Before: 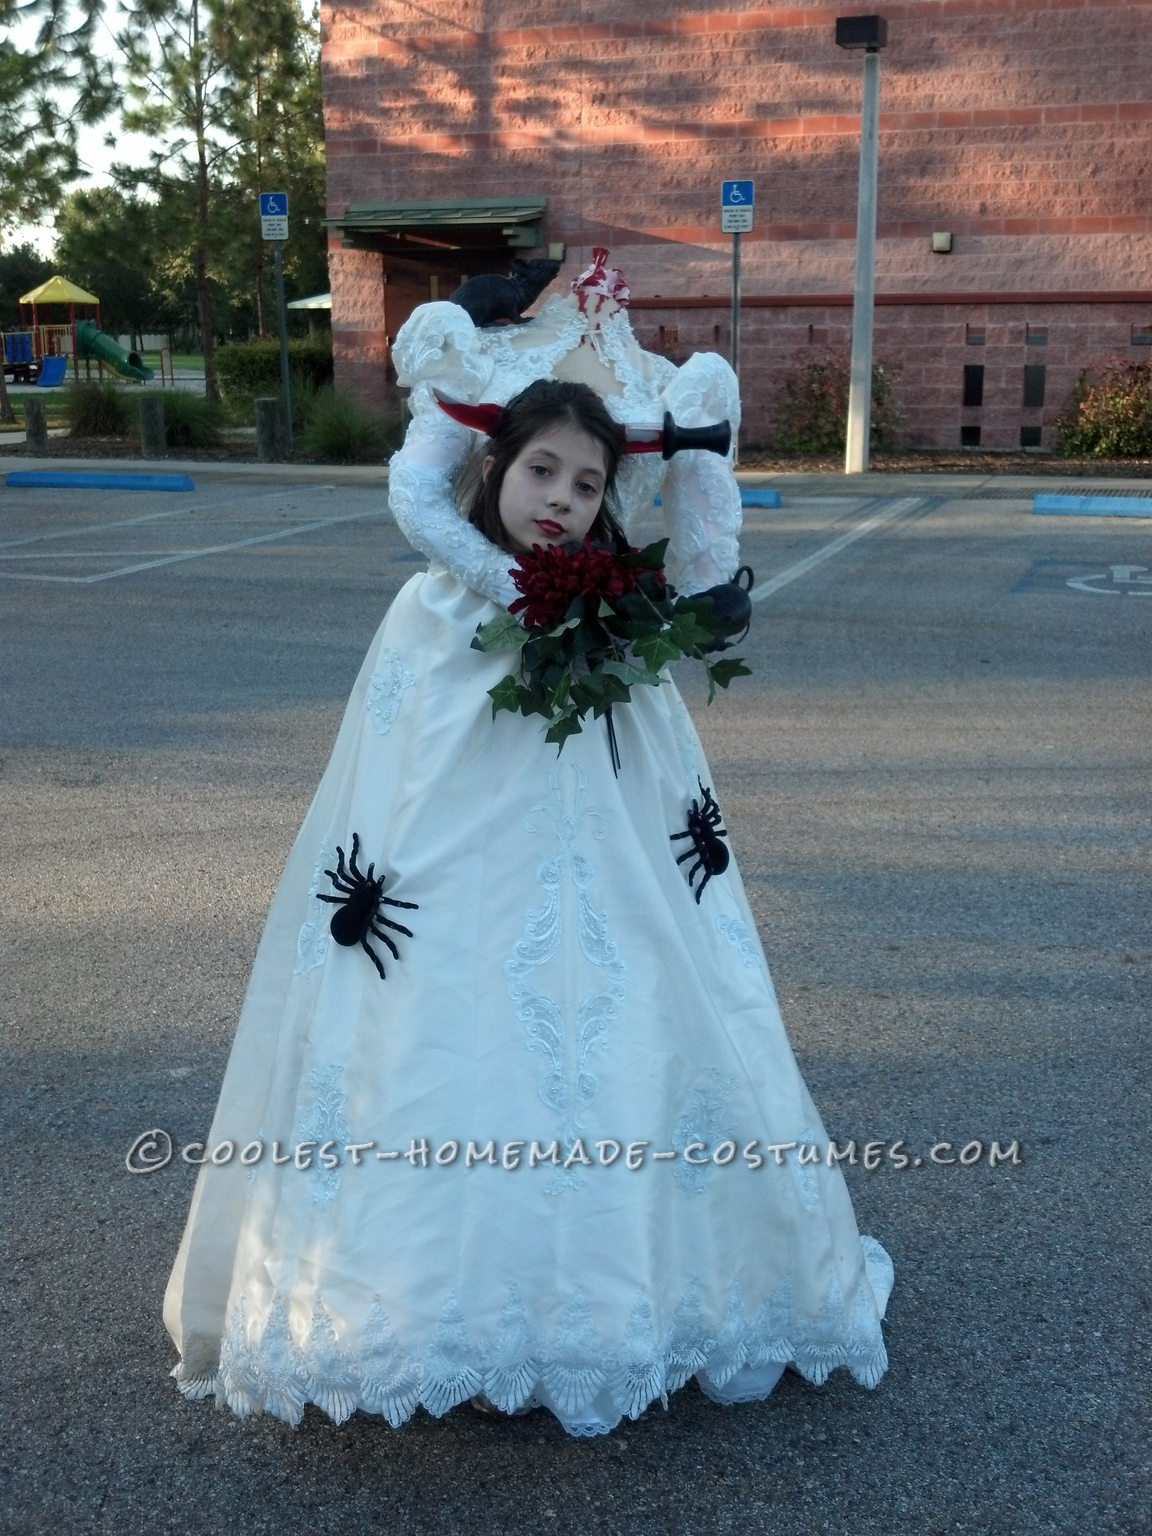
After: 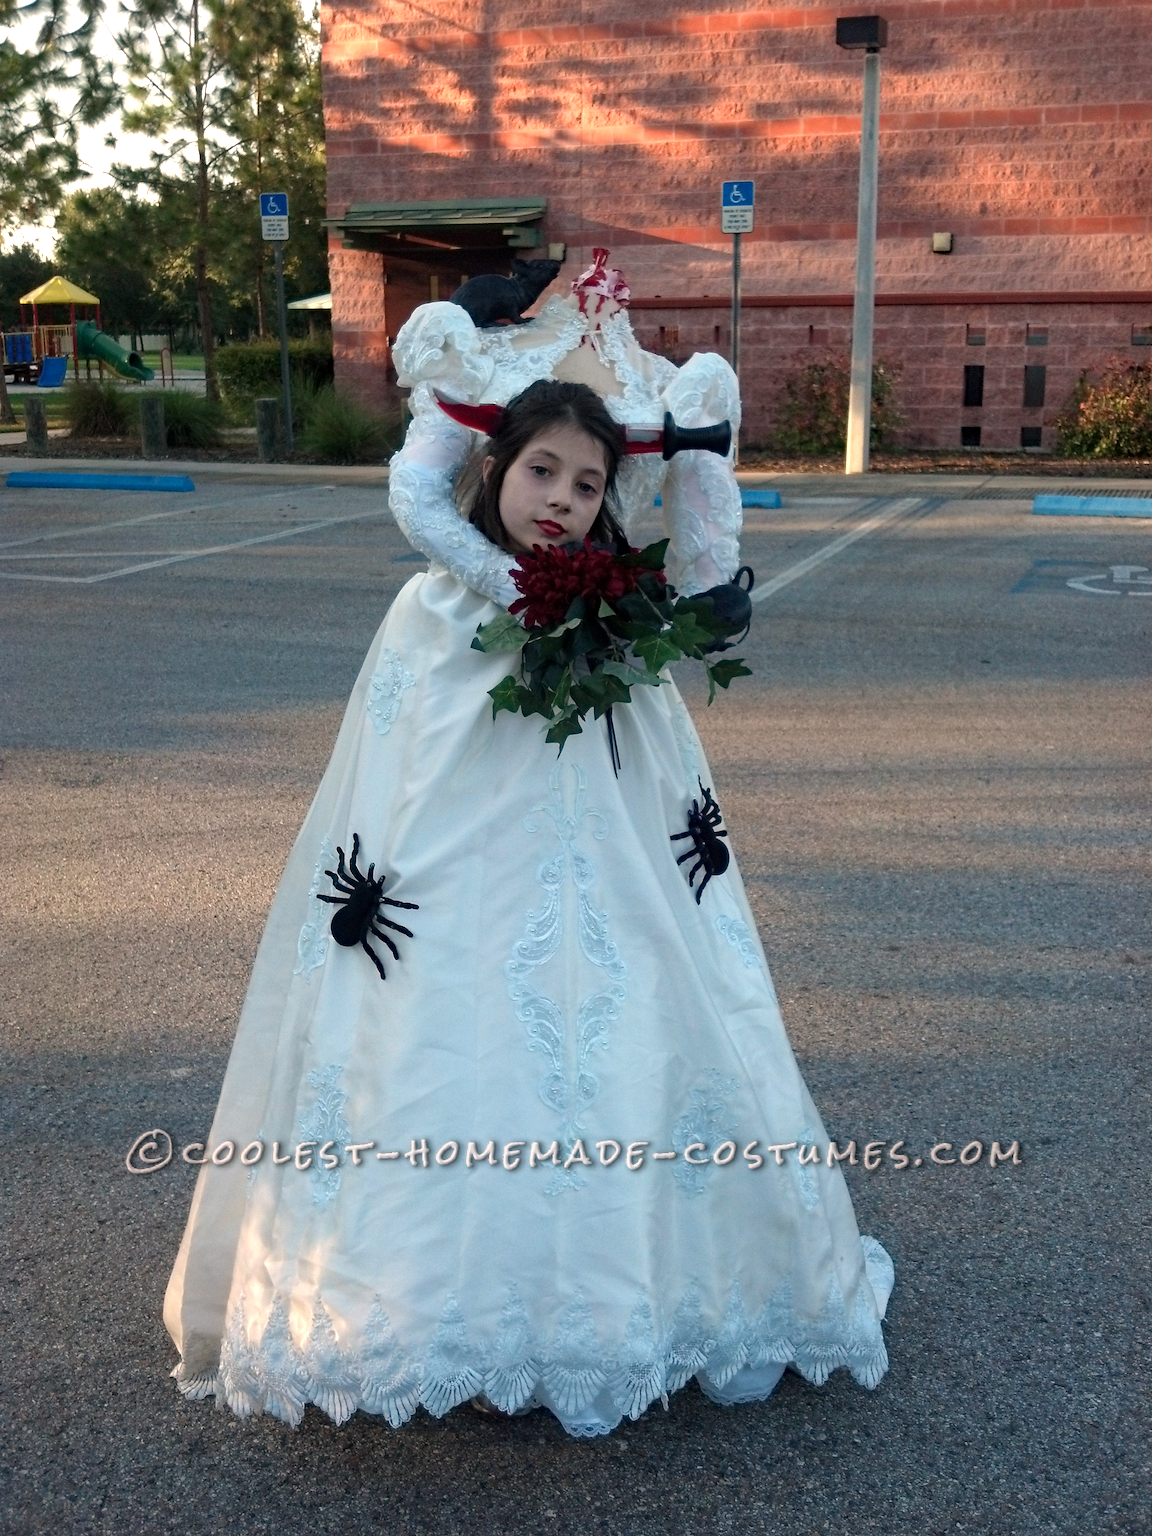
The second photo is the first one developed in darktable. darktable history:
white balance: red 1.127, blue 0.943
haze removal: compatibility mode true, adaptive false
exposure: exposure 0.197 EV, compensate highlight preservation false
color balance: mode lift, gamma, gain (sRGB)
